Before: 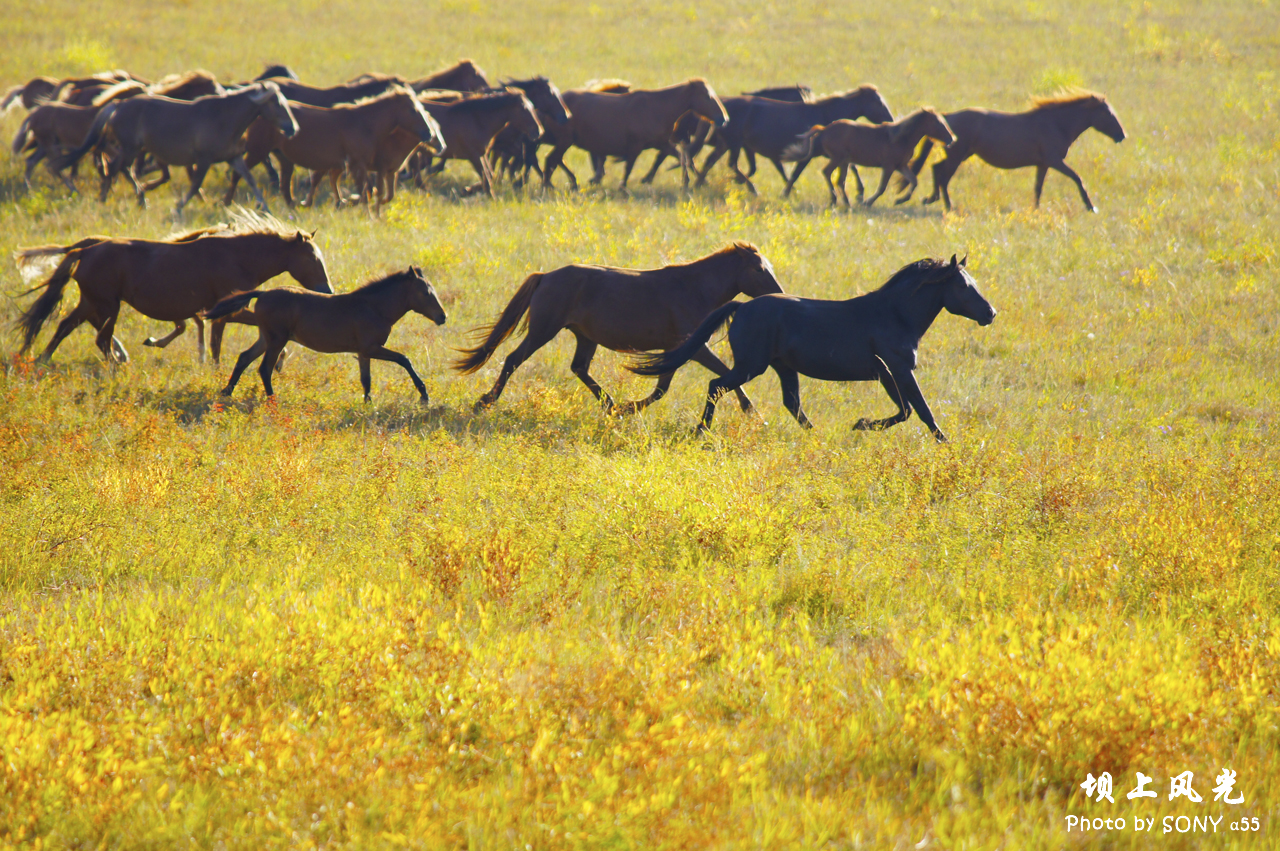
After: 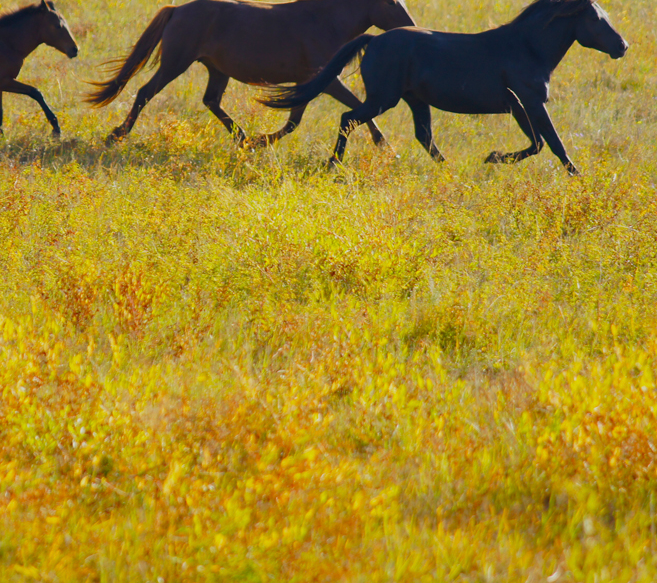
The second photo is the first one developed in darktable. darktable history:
exposure: exposure -0.493 EV, compensate highlight preservation false
crop and rotate: left 28.798%, top 31.465%, right 19.822%
